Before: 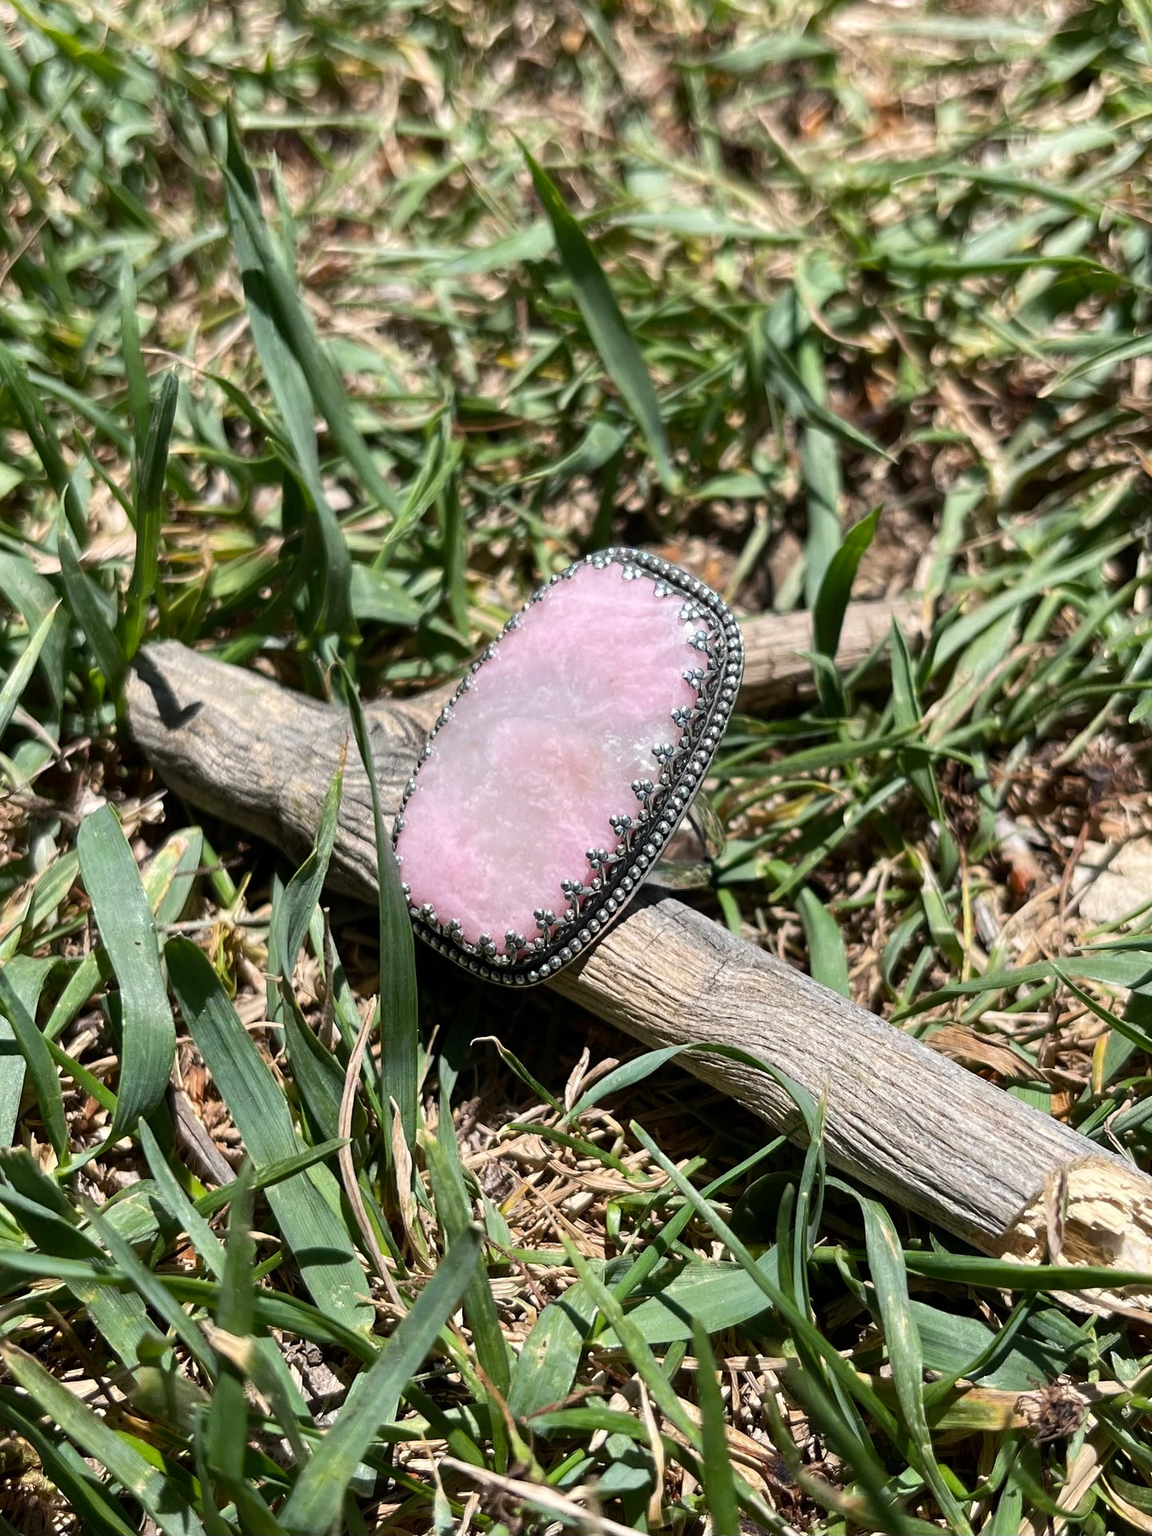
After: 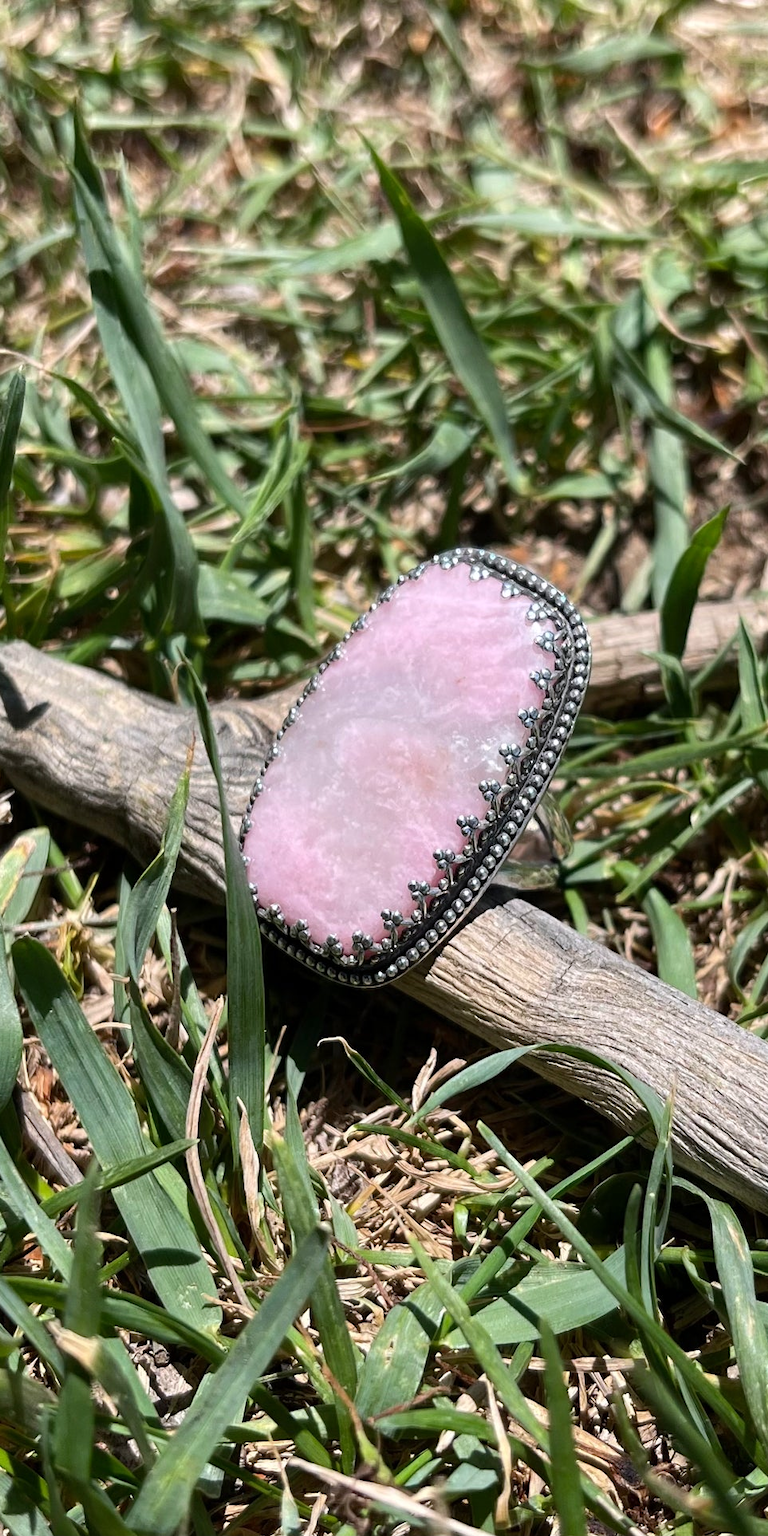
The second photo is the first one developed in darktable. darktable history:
white balance: red 1.004, blue 1.024
crop and rotate: left 13.342%, right 19.991%
